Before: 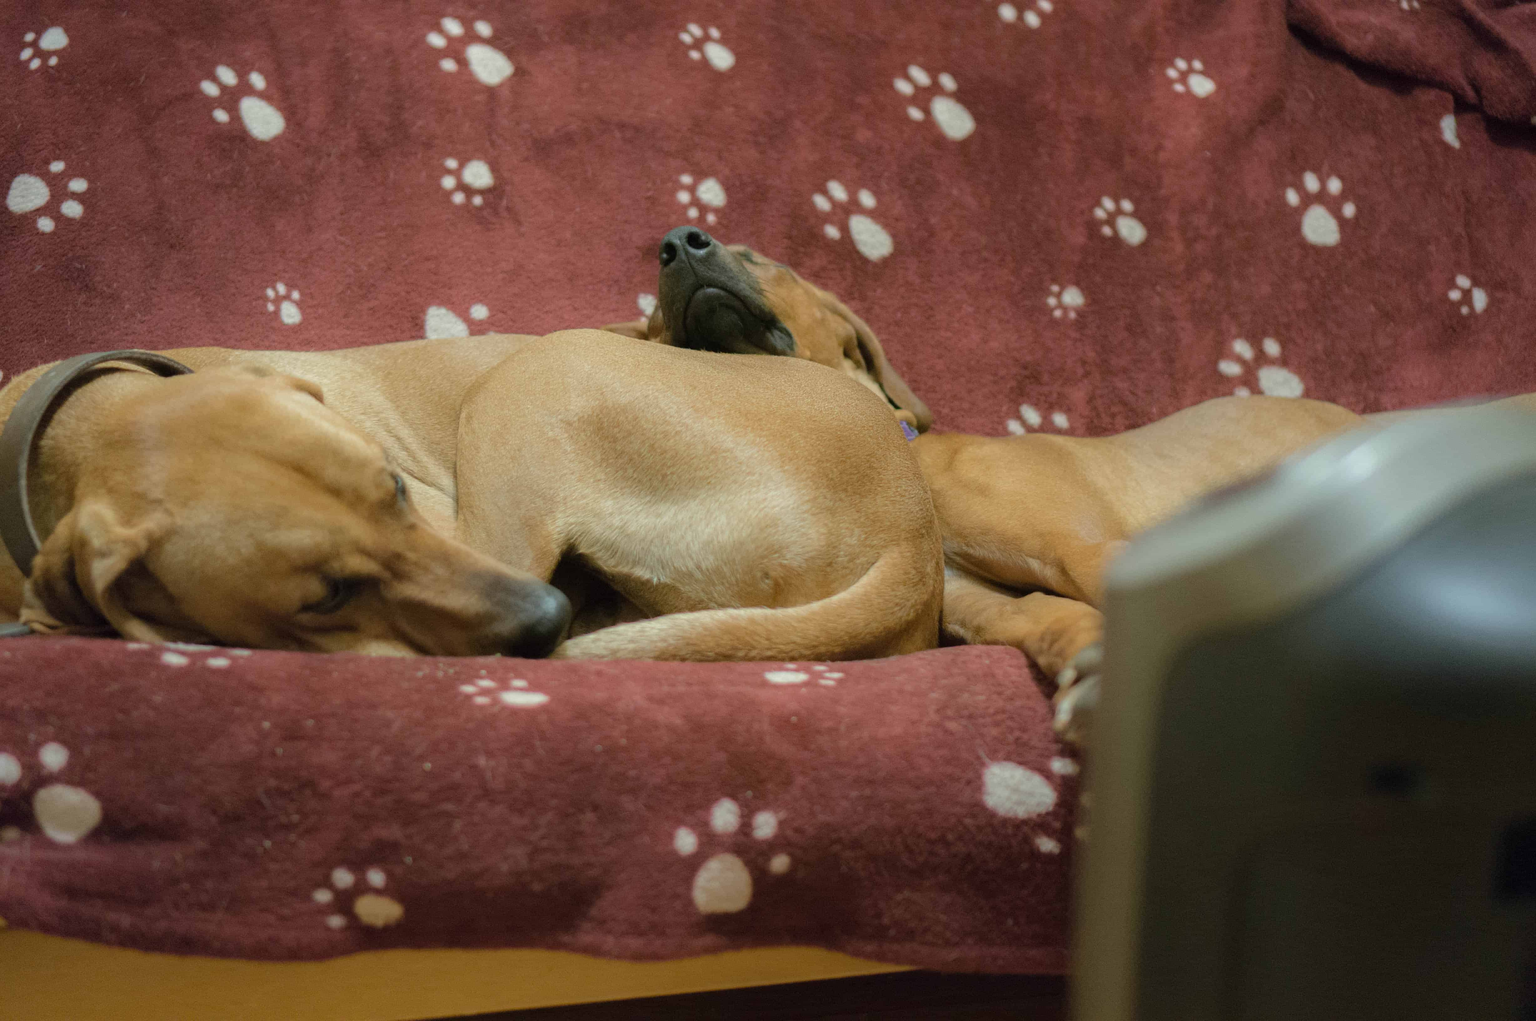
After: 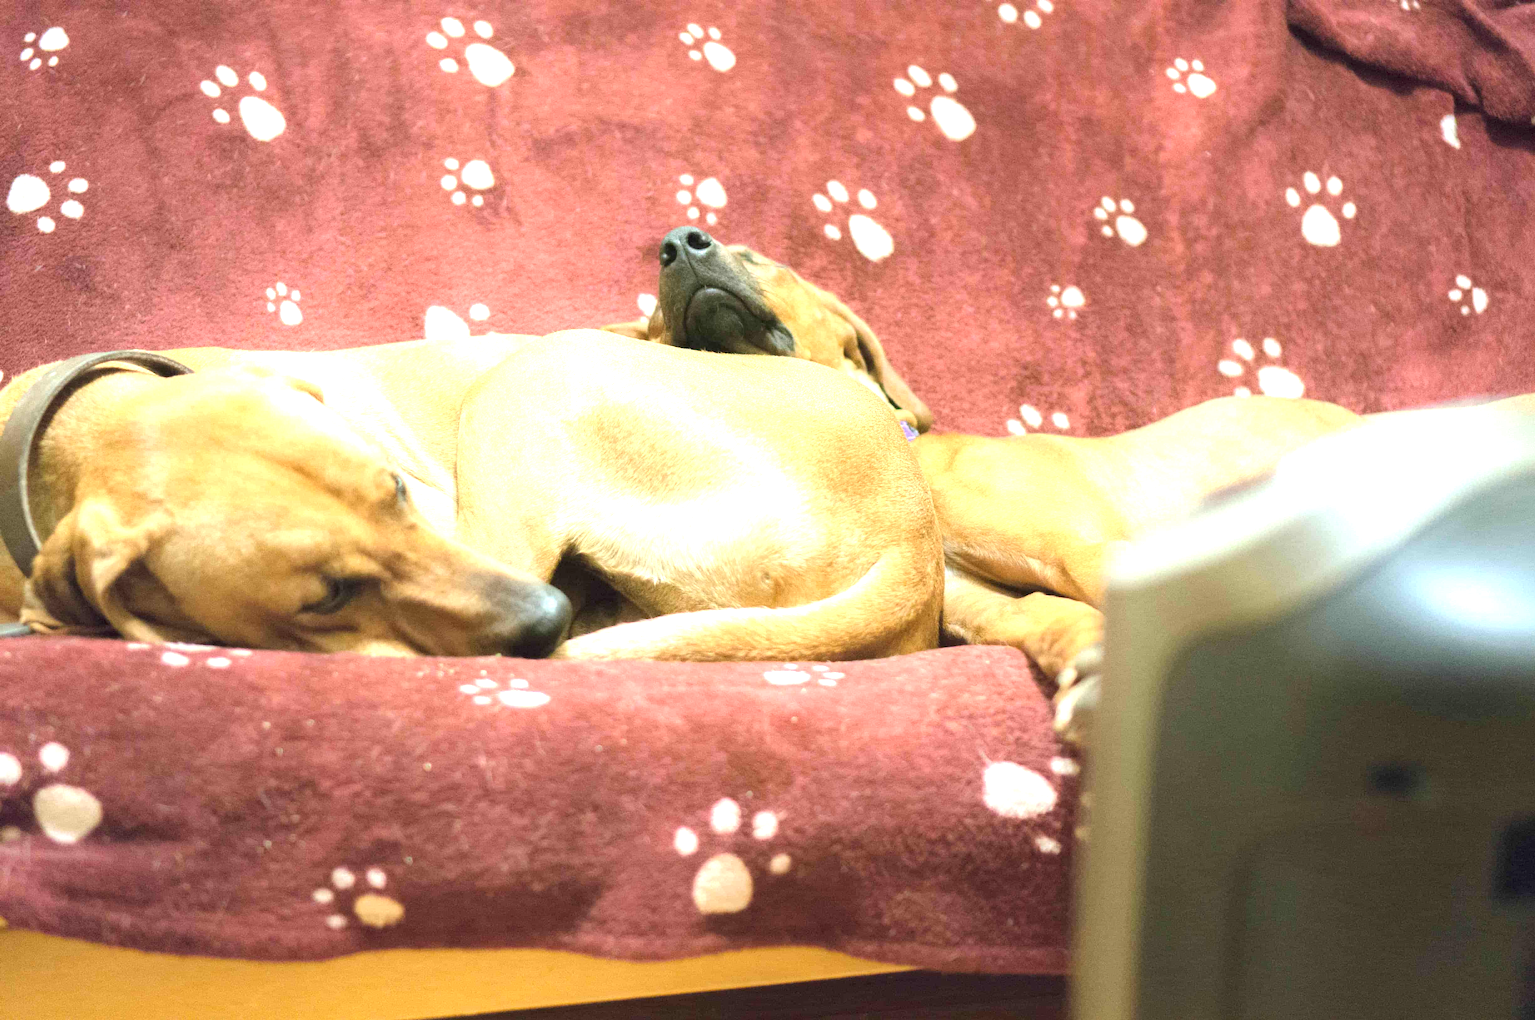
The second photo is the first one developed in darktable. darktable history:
exposure: exposure 2 EV, compensate exposure bias true, compensate highlight preservation false
